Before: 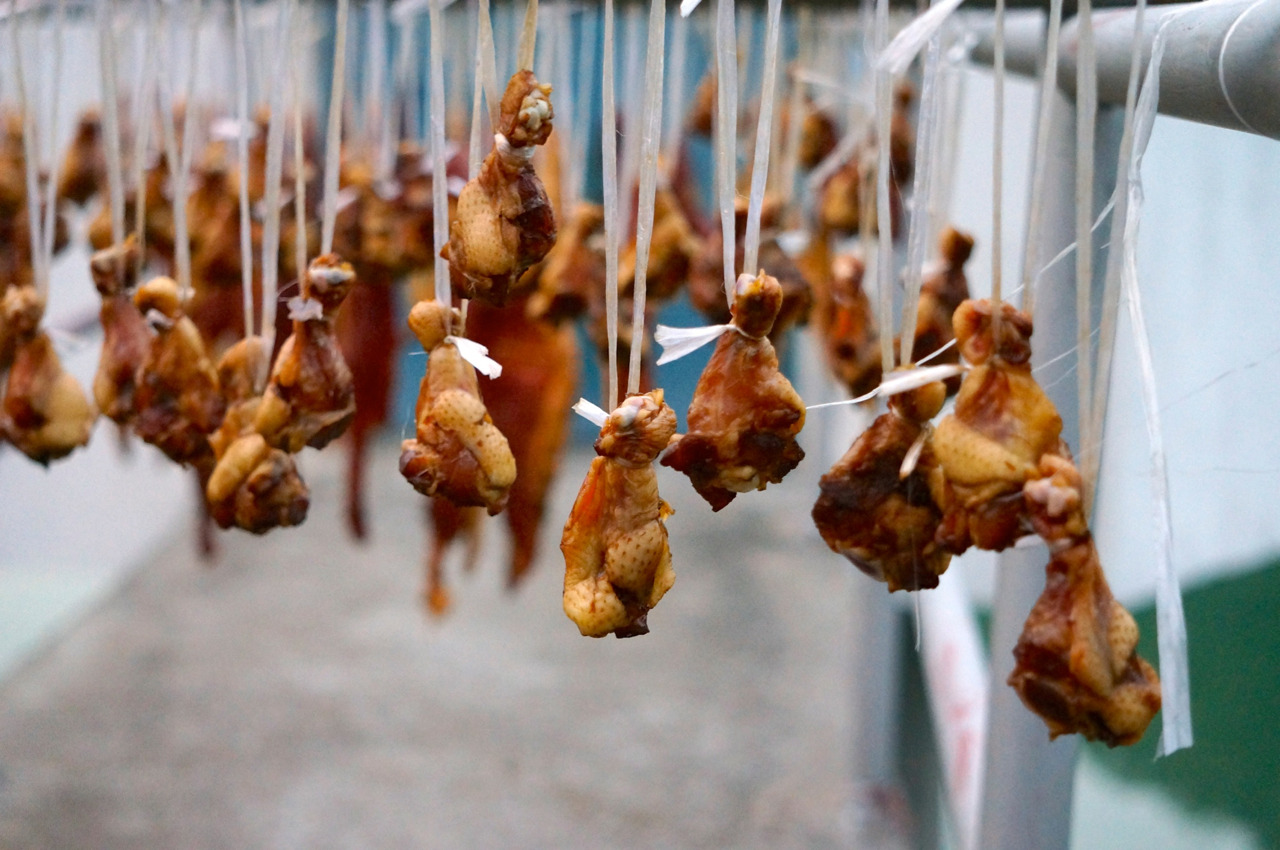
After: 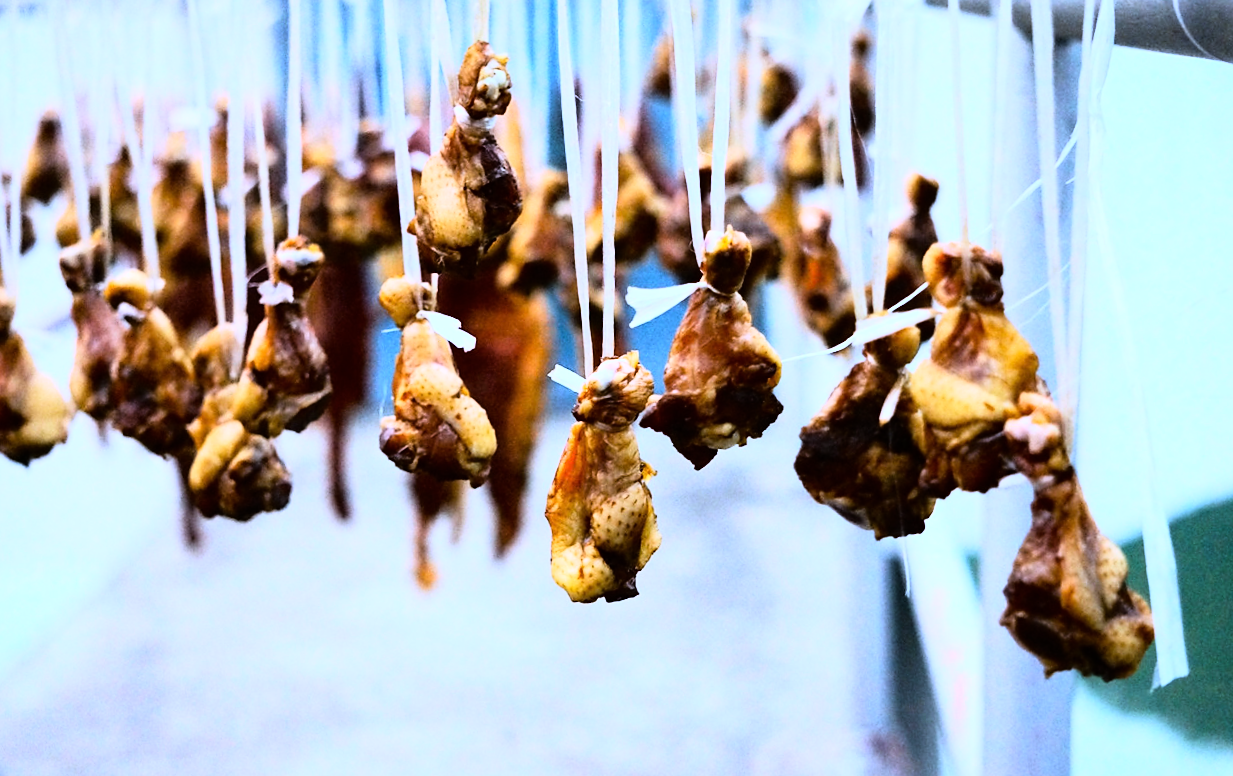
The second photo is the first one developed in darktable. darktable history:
rgb curve: curves: ch0 [(0, 0) (0.21, 0.15) (0.24, 0.21) (0.5, 0.75) (0.75, 0.96) (0.89, 0.99) (1, 1)]; ch1 [(0, 0.02) (0.21, 0.13) (0.25, 0.2) (0.5, 0.67) (0.75, 0.9) (0.89, 0.97) (1, 1)]; ch2 [(0, 0.02) (0.21, 0.13) (0.25, 0.2) (0.5, 0.67) (0.75, 0.9) (0.89, 0.97) (1, 1)], compensate middle gray true
white balance: red 0.871, blue 1.249
tone equalizer: on, module defaults
sharpen: radius 1.458, amount 0.398, threshold 1.271
rotate and perspective: rotation -3.52°, crop left 0.036, crop right 0.964, crop top 0.081, crop bottom 0.919
